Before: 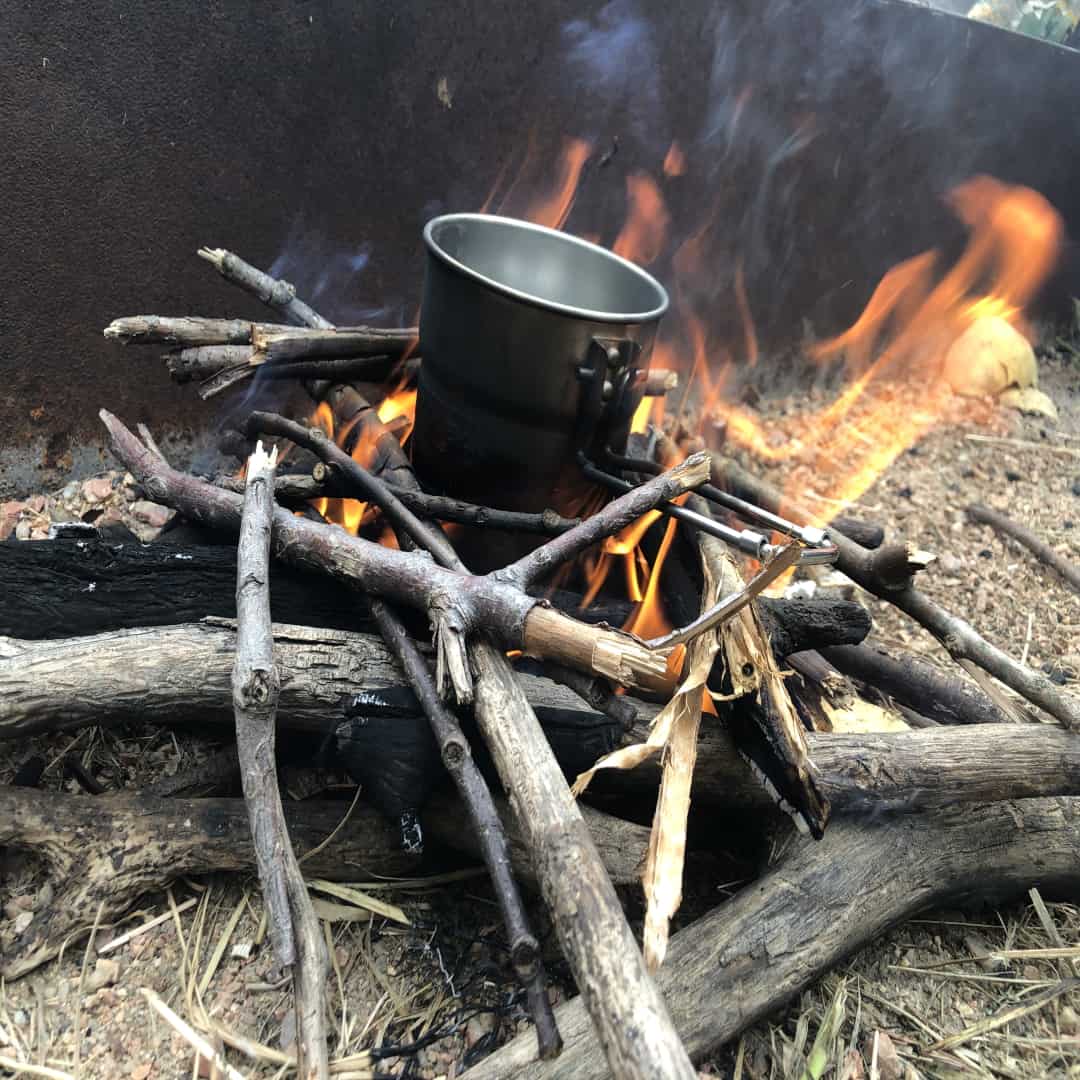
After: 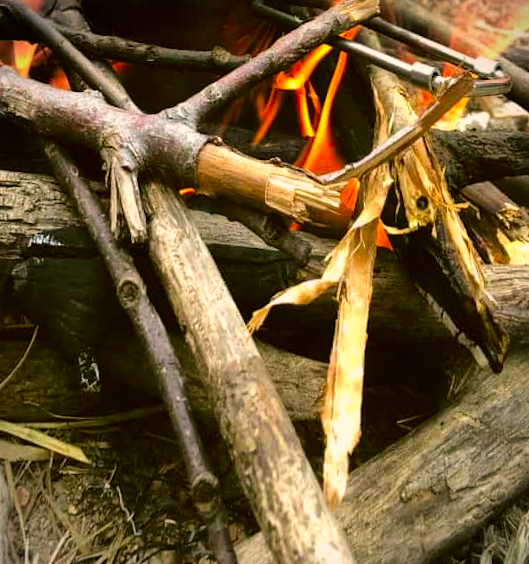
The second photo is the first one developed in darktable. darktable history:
rotate and perspective: rotation -1.32°, lens shift (horizontal) -0.031, crop left 0.015, crop right 0.985, crop top 0.047, crop bottom 0.982
color correction: highlights a* 8.98, highlights b* 15.09, shadows a* -0.49, shadows b* 26.52
white balance: emerald 1
shadows and highlights: shadows 29.32, highlights -29.32, low approximation 0.01, soften with gaussian
crop: left 29.672%, top 41.786%, right 20.851%, bottom 3.487%
vignetting: fall-off start 92.6%, brightness -0.52, saturation -0.51, center (-0.012, 0)
contrast brightness saturation: saturation 0.5
